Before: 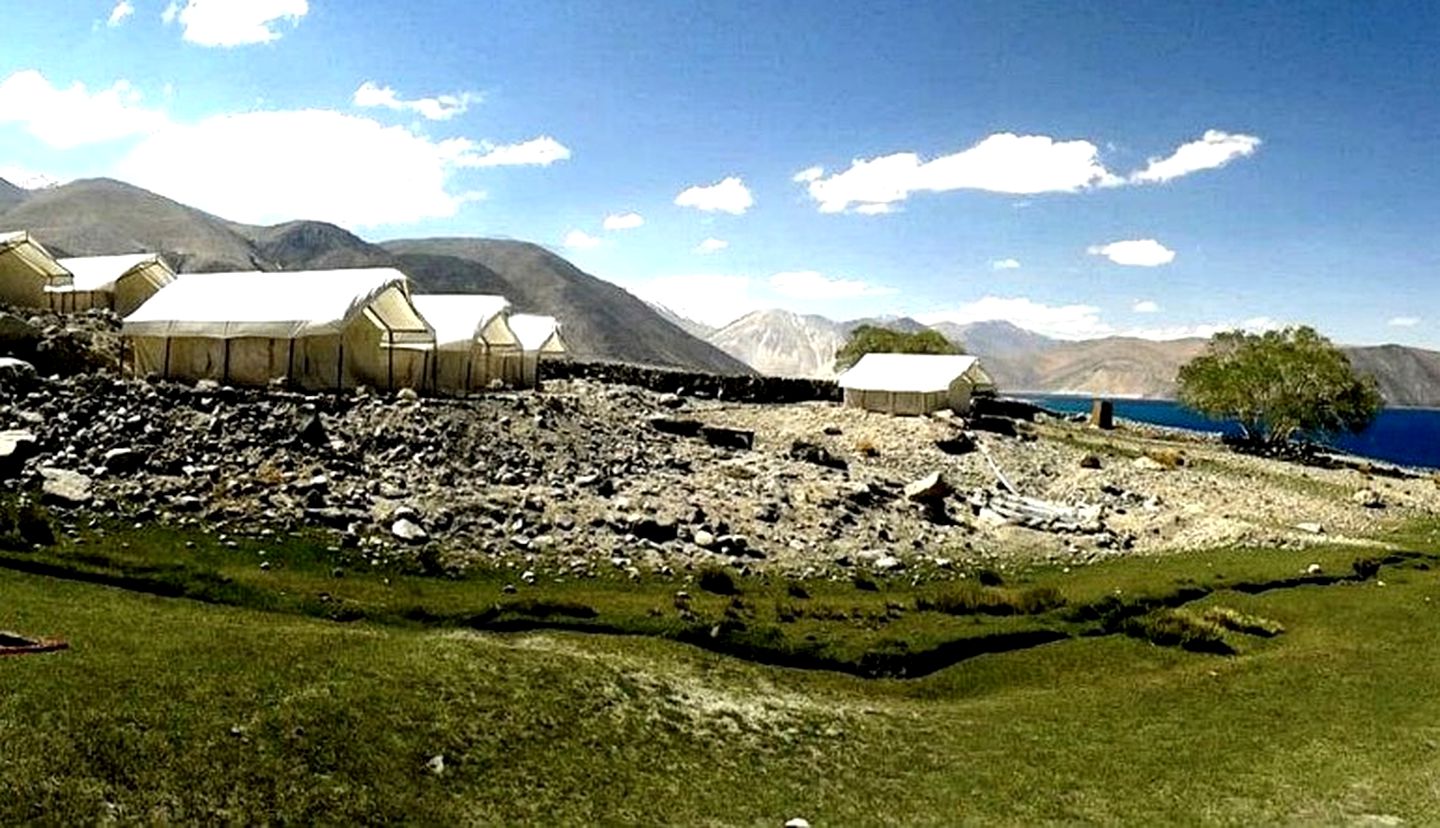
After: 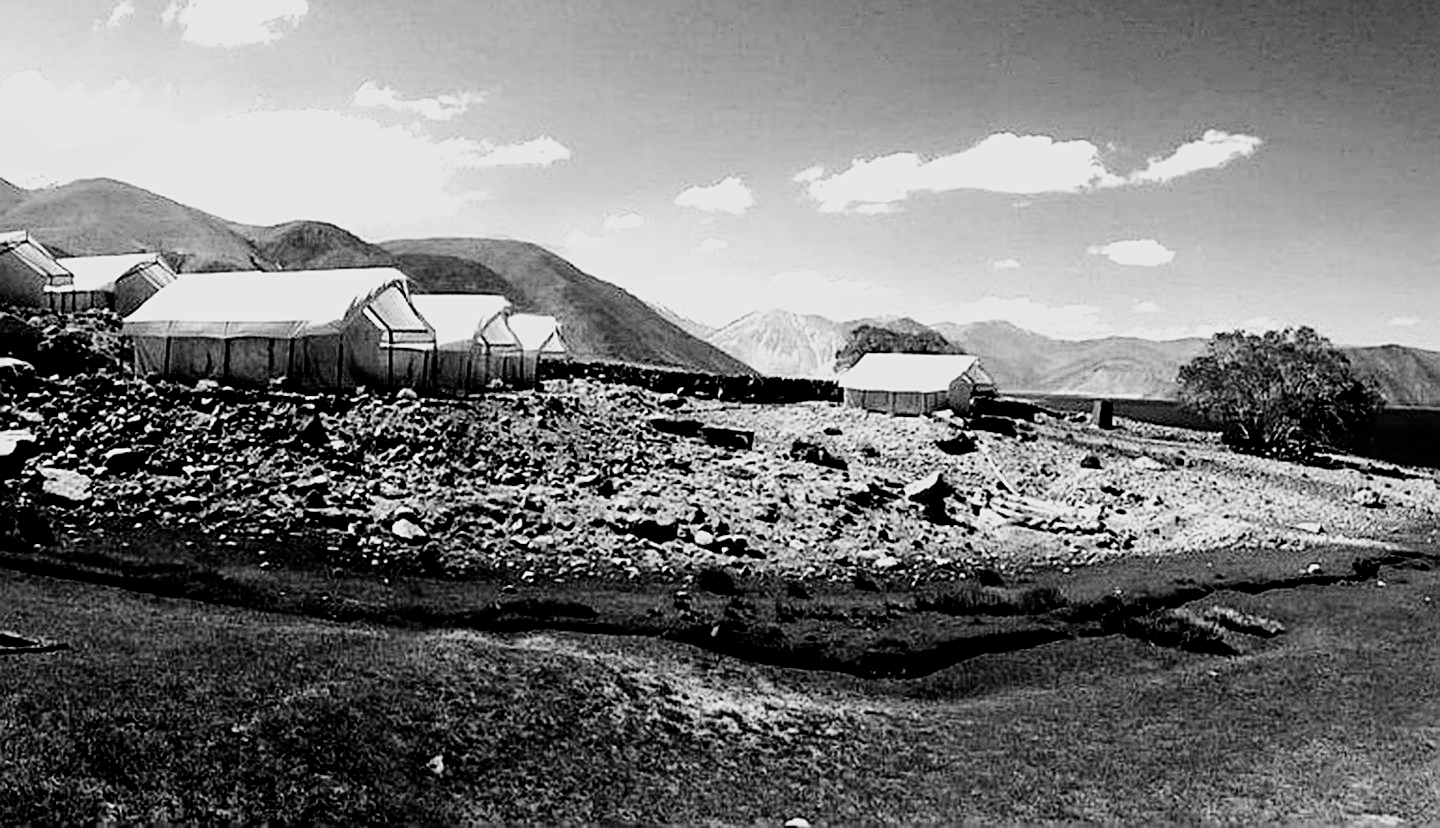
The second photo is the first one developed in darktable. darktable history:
filmic rgb: black relative exposure -5.13 EV, white relative exposure 3.55 EV, threshold 3 EV, structure ↔ texture 99.12%, hardness 3.19, contrast 1.299, highlights saturation mix -48.99%, add noise in highlights 0.001, preserve chrominance no, color science v3 (2019), use custom middle-gray values true, contrast in highlights soft, enable highlight reconstruction true
sharpen: radius 1.96
color zones: curves: ch0 [(0, 0.5) (0.125, 0.4) (0.25, 0.5) (0.375, 0.4) (0.5, 0.4) (0.625, 0.35) (0.75, 0.35) (0.875, 0.5)]; ch1 [(0, 0.35) (0.125, 0.45) (0.25, 0.35) (0.375, 0.35) (0.5, 0.35) (0.625, 0.35) (0.75, 0.45) (0.875, 0.35)]; ch2 [(0, 0.6) (0.125, 0.5) (0.25, 0.5) (0.375, 0.6) (0.5, 0.6) (0.625, 0.5) (0.75, 0.5) (0.875, 0.5)]
